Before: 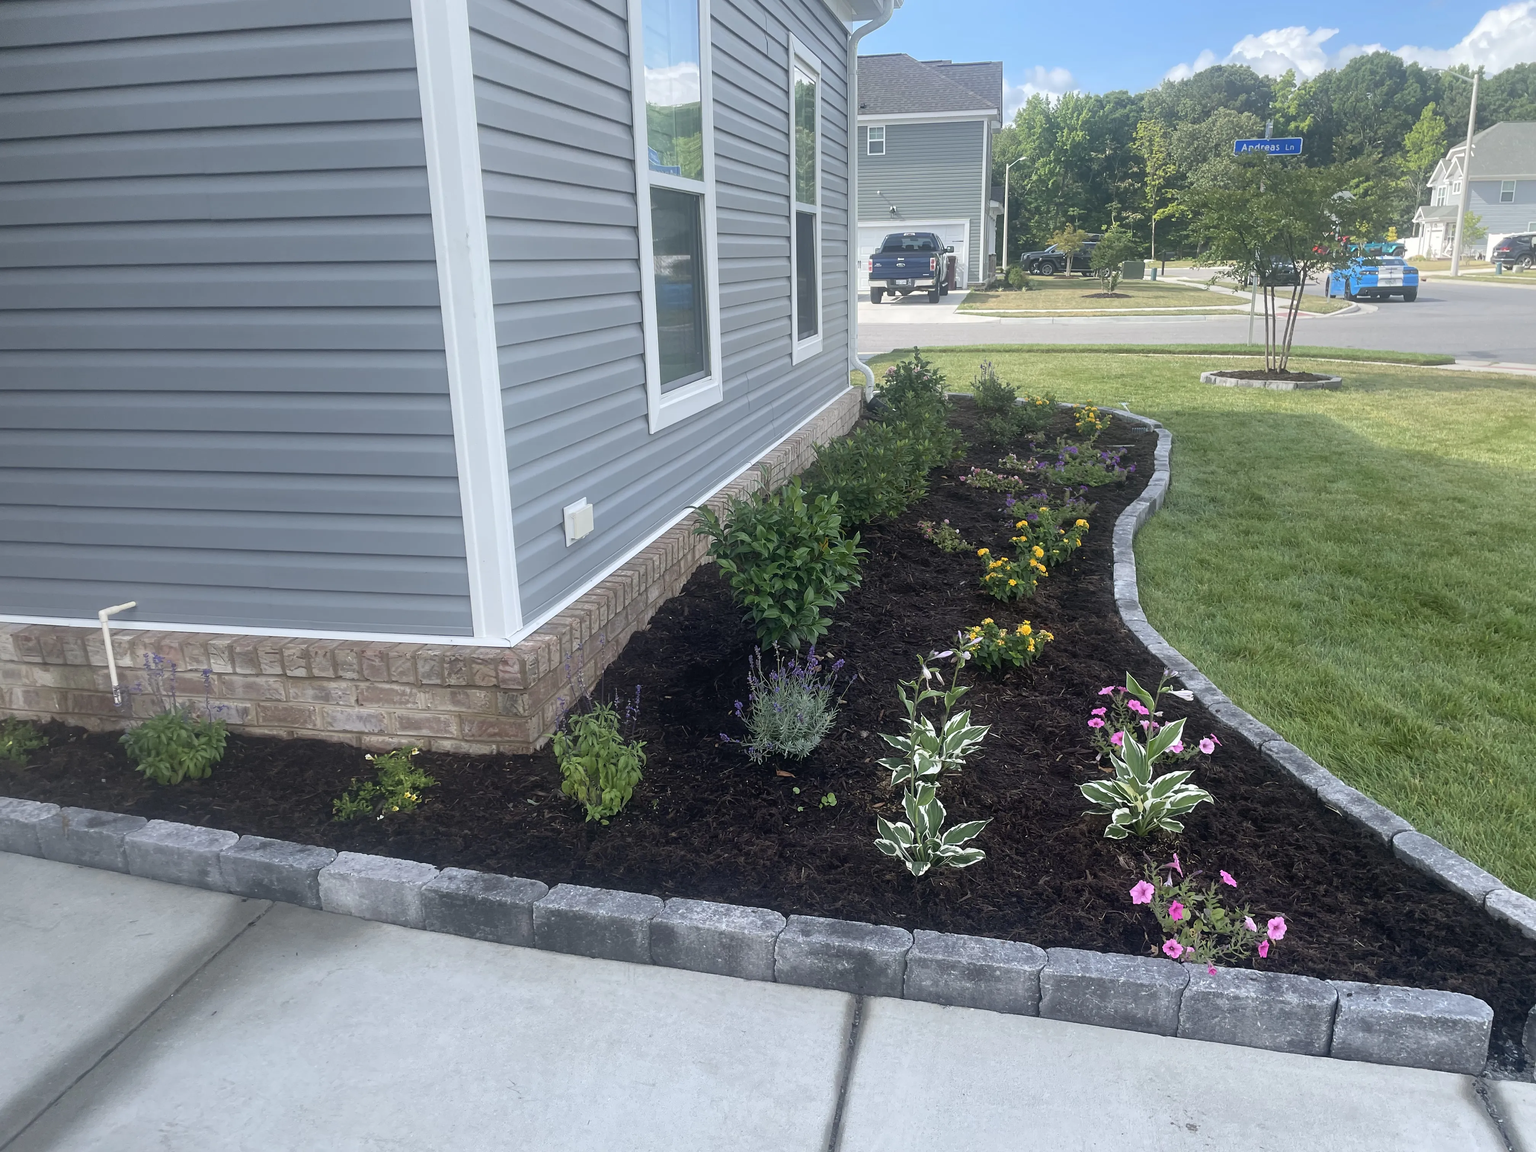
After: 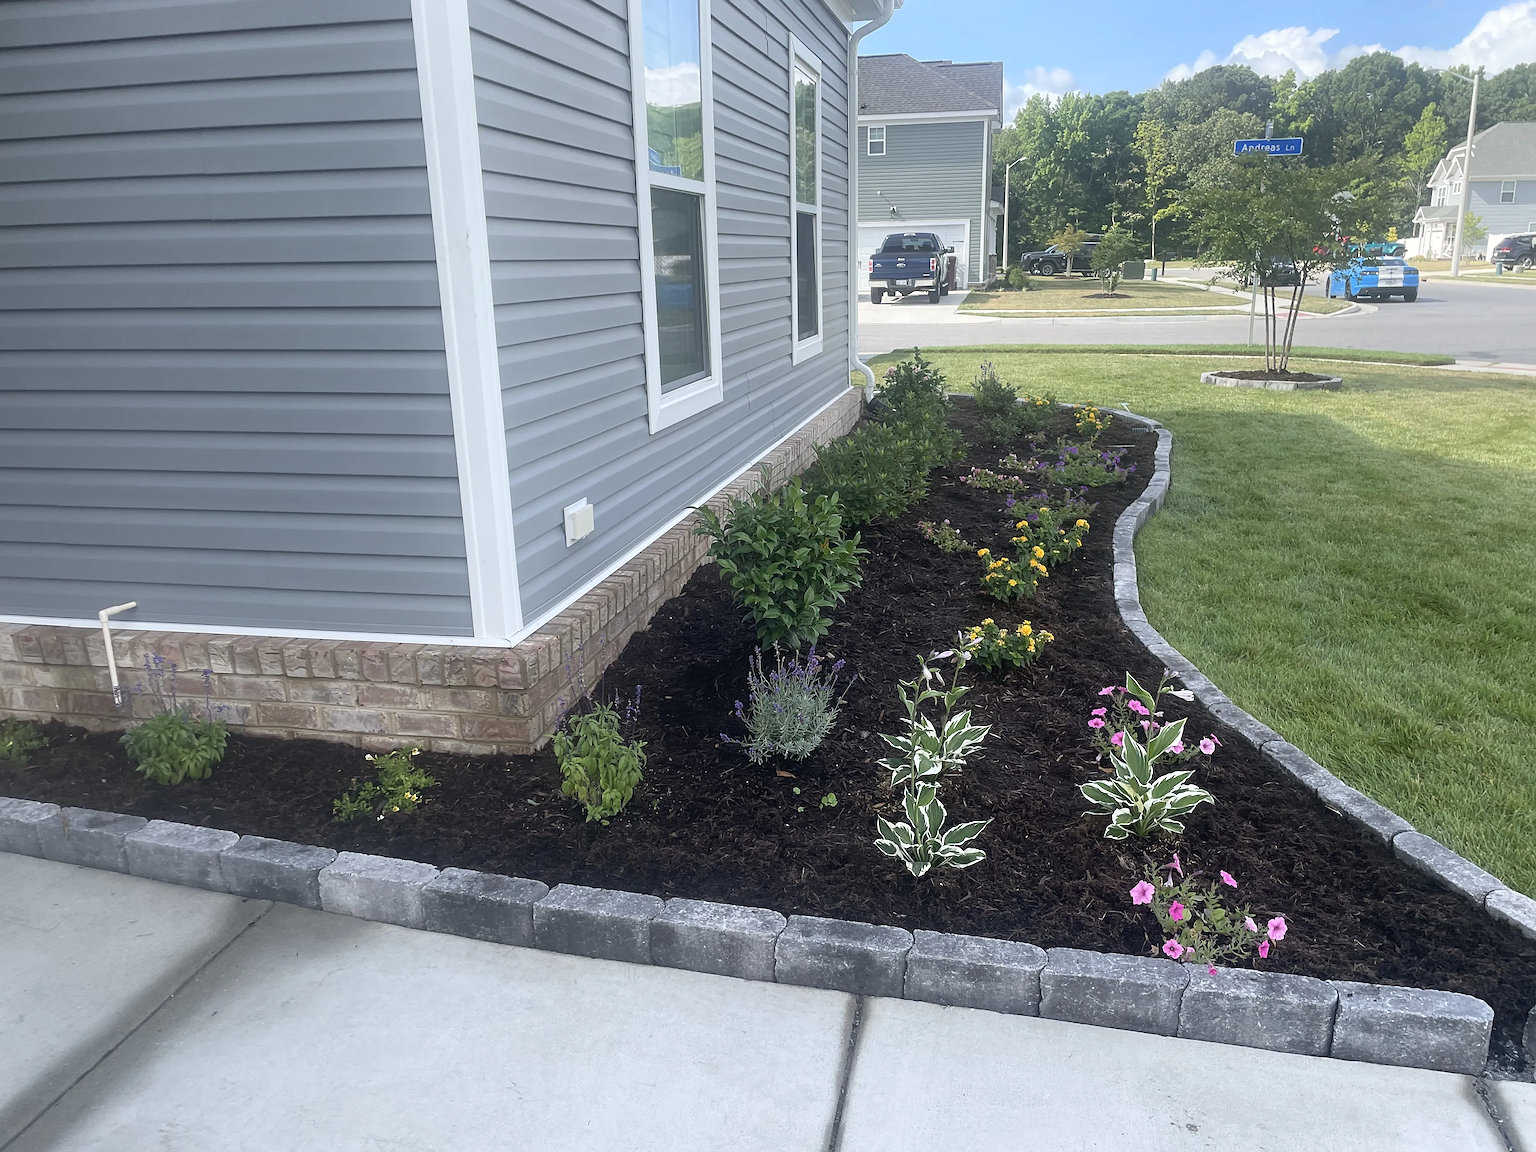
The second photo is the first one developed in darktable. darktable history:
sharpen: on, module defaults
shadows and highlights: shadows 0, highlights 40
